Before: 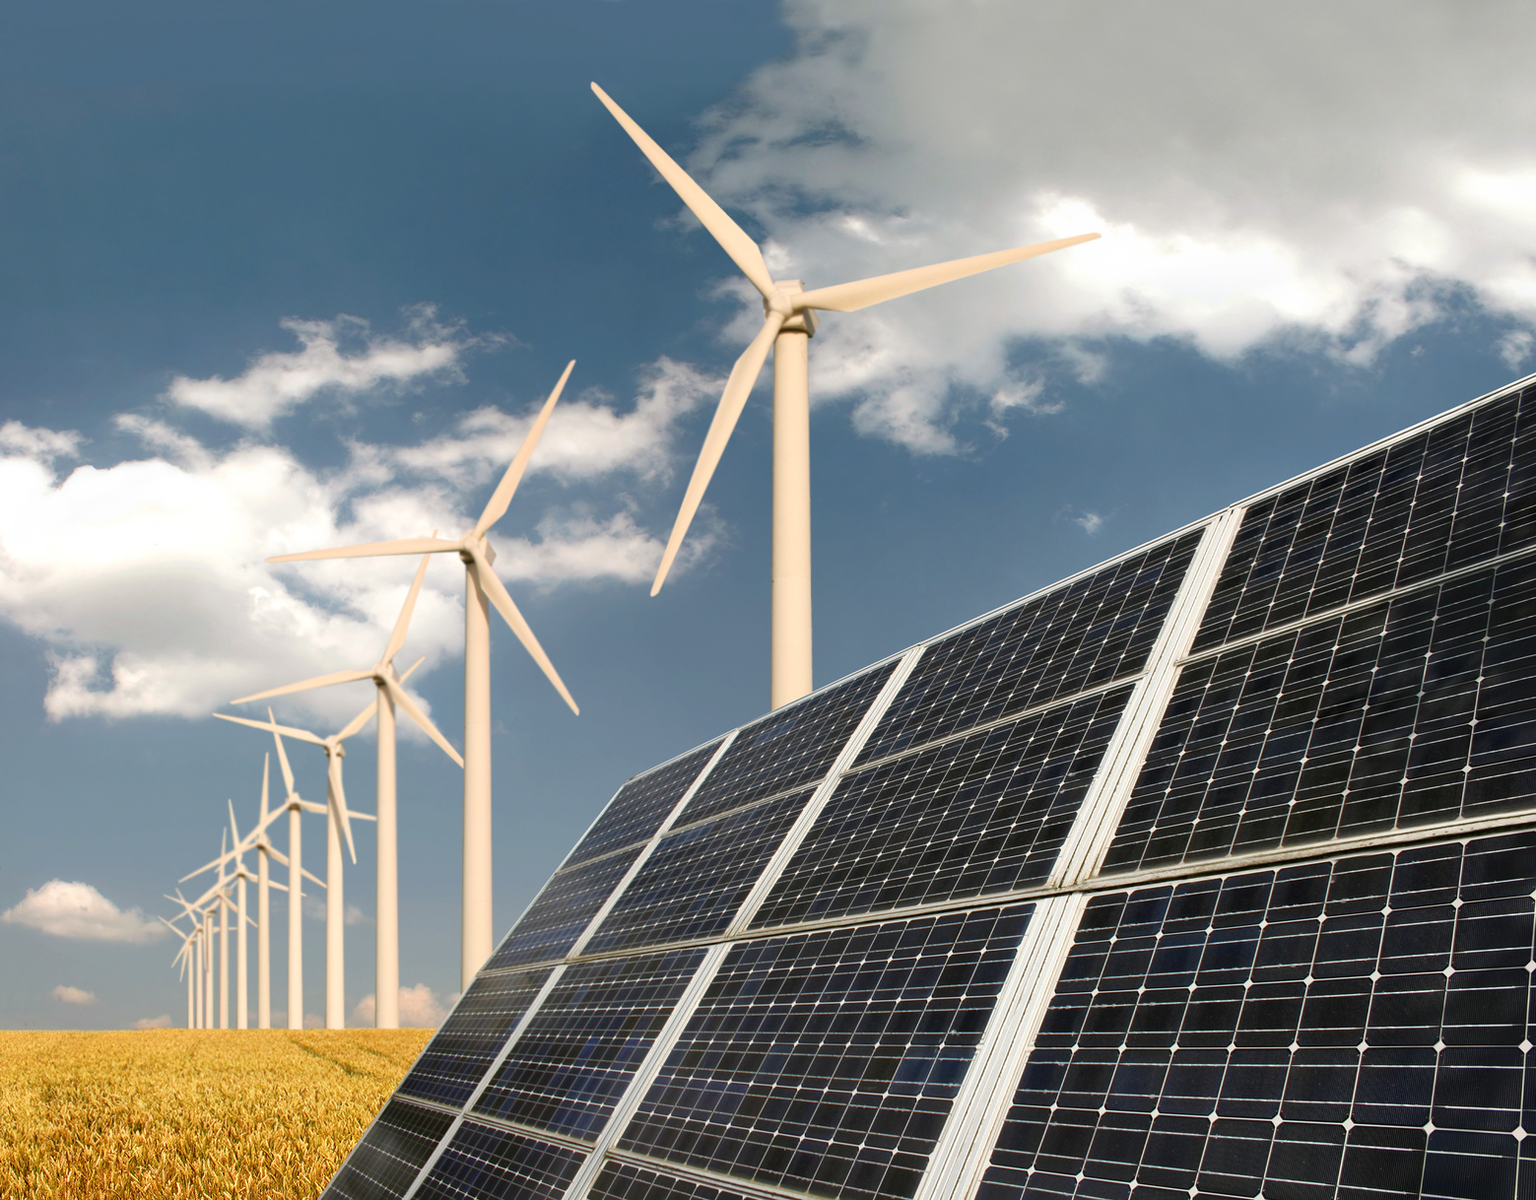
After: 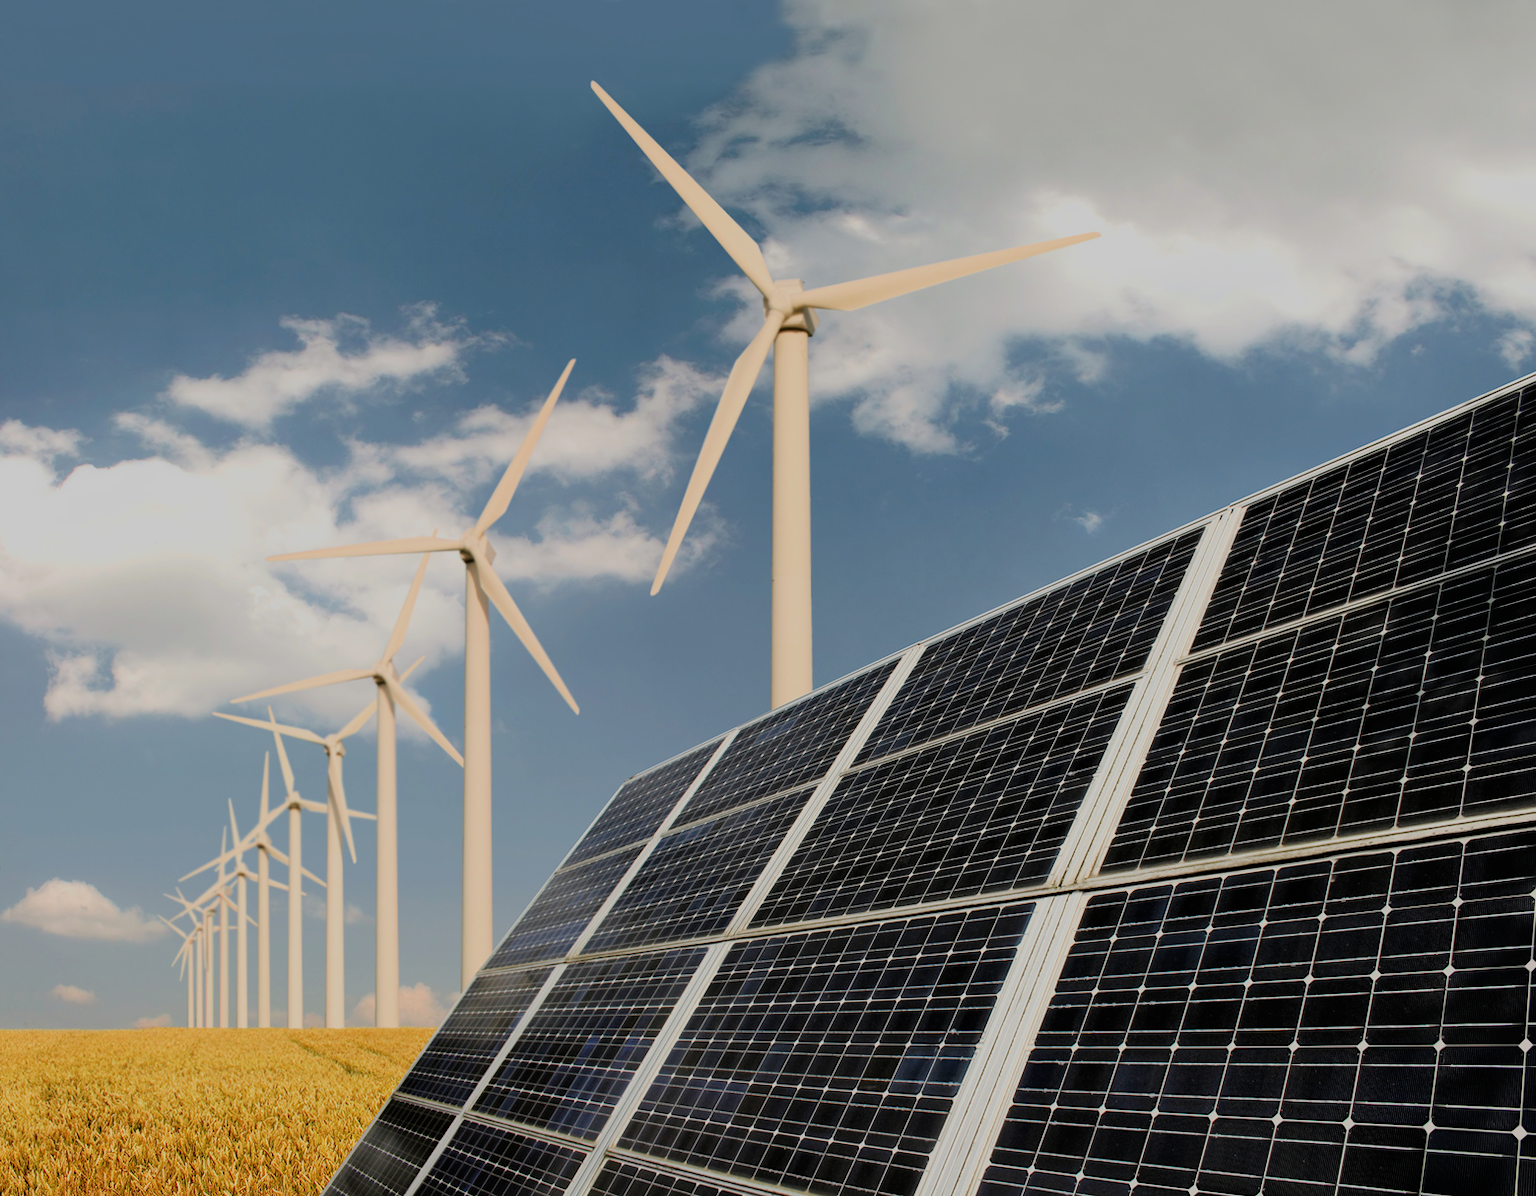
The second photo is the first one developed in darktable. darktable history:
filmic rgb: black relative exposure -6.21 EV, white relative exposure 6.95 EV, hardness 2.27, color science v6 (2022)
exposure: compensate highlight preservation false
crop: top 0.134%, bottom 0.126%
